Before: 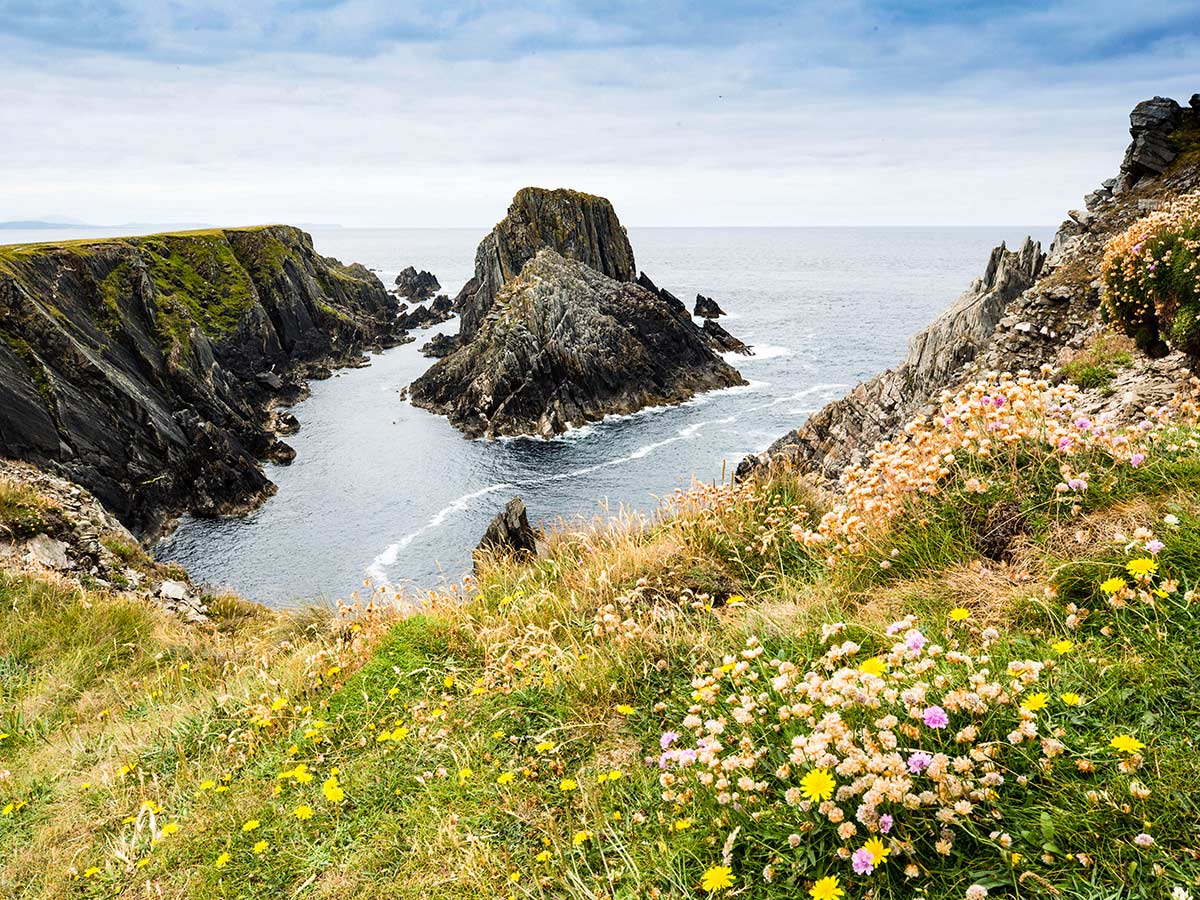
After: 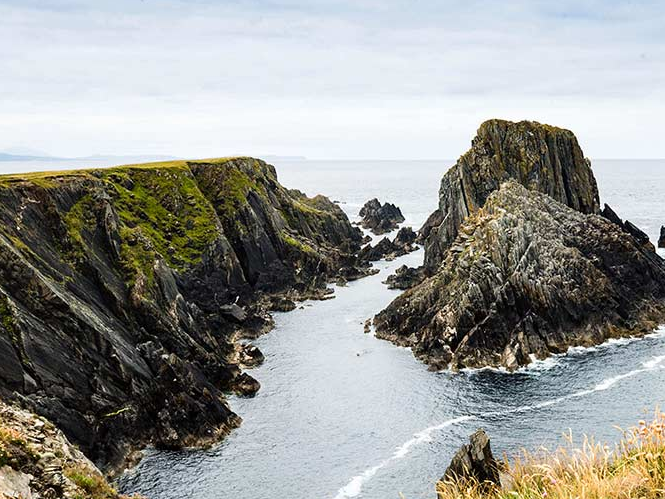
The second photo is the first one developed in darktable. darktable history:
crop and rotate: left 3.063%, top 7.633%, right 41.503%, bottom 36.892%
